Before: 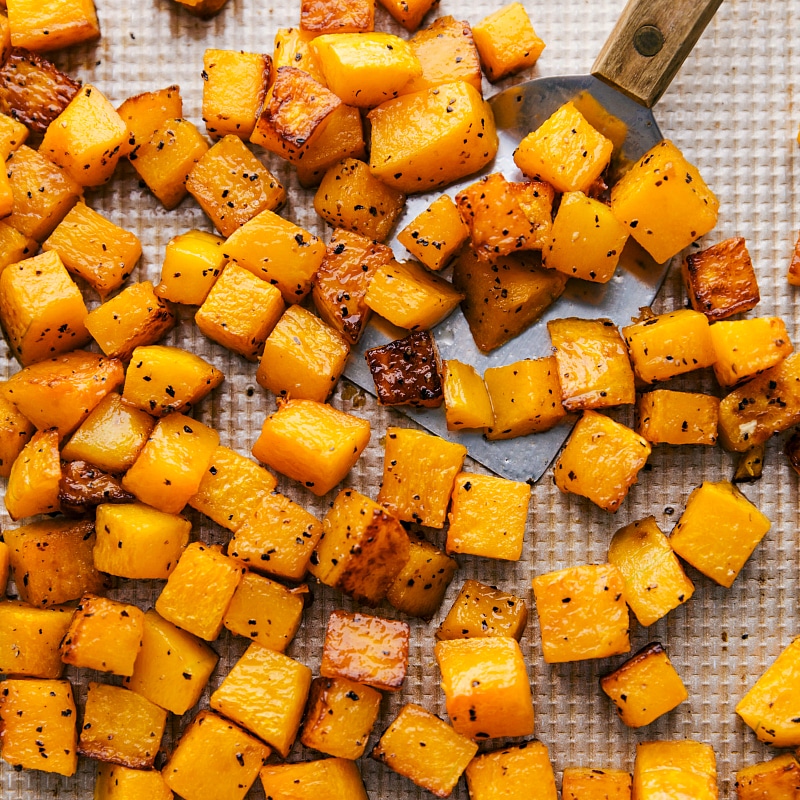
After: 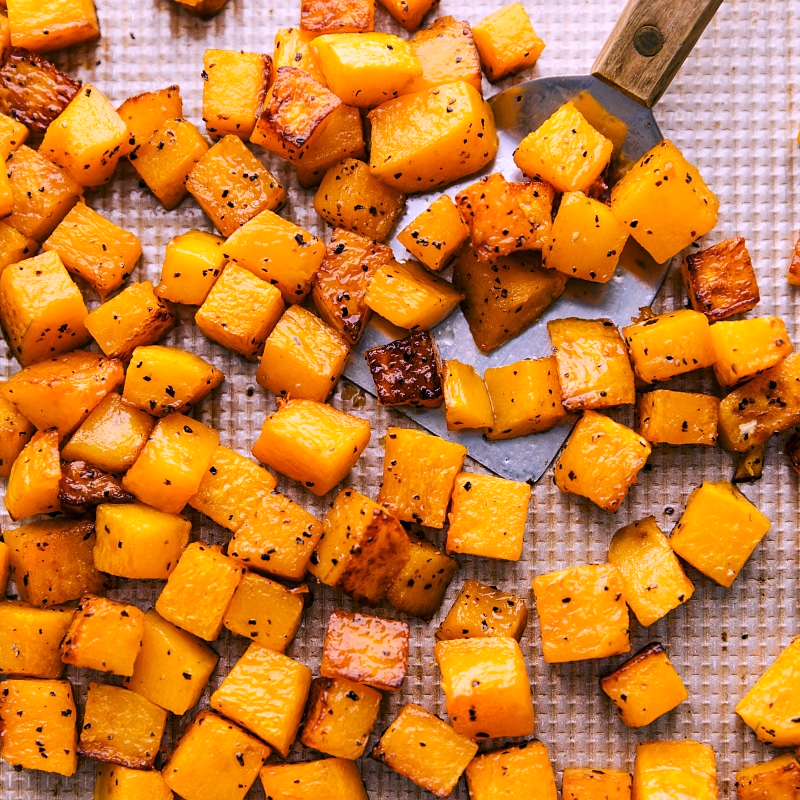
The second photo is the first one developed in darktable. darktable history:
tone equalizer: on, module defaults
white balance: red 1.066, blue 1.119
